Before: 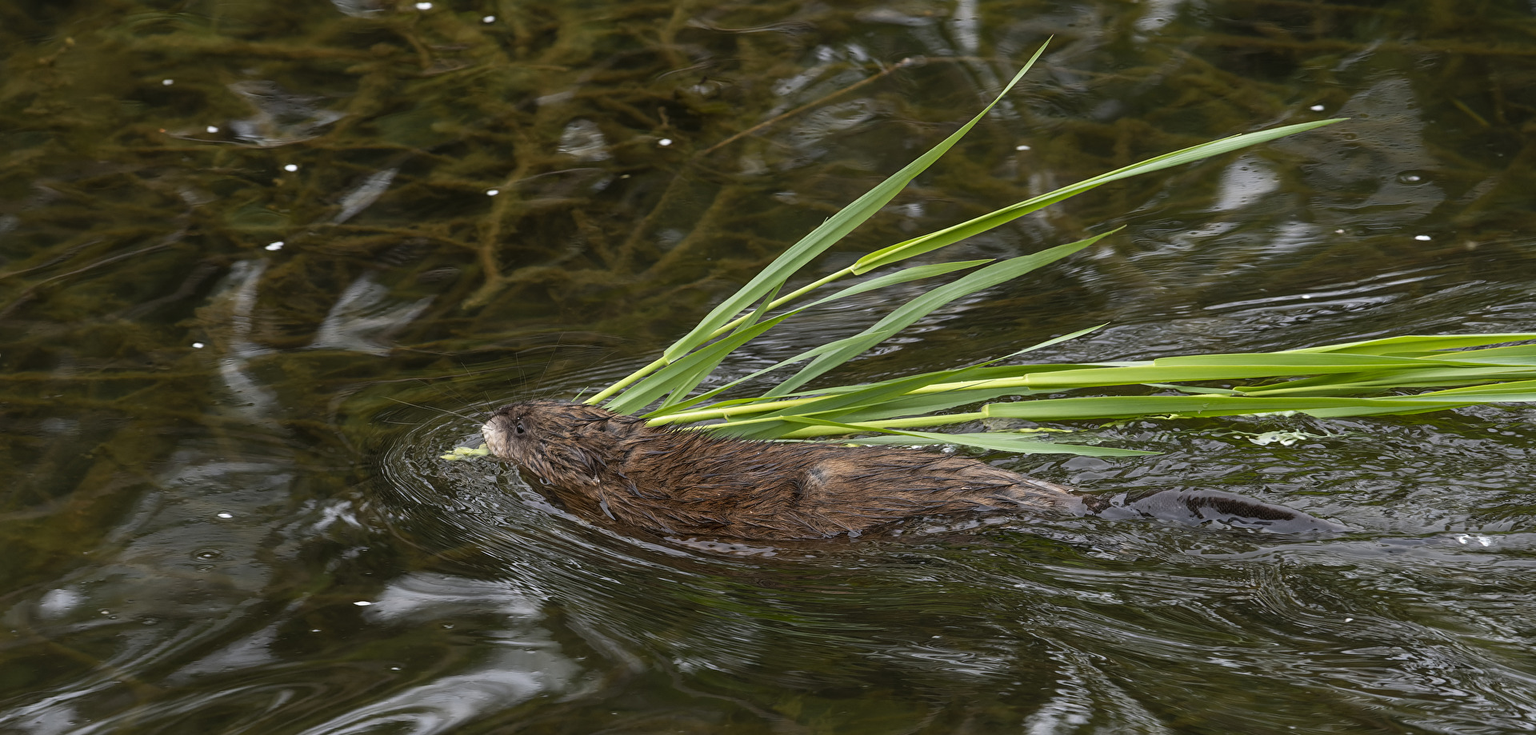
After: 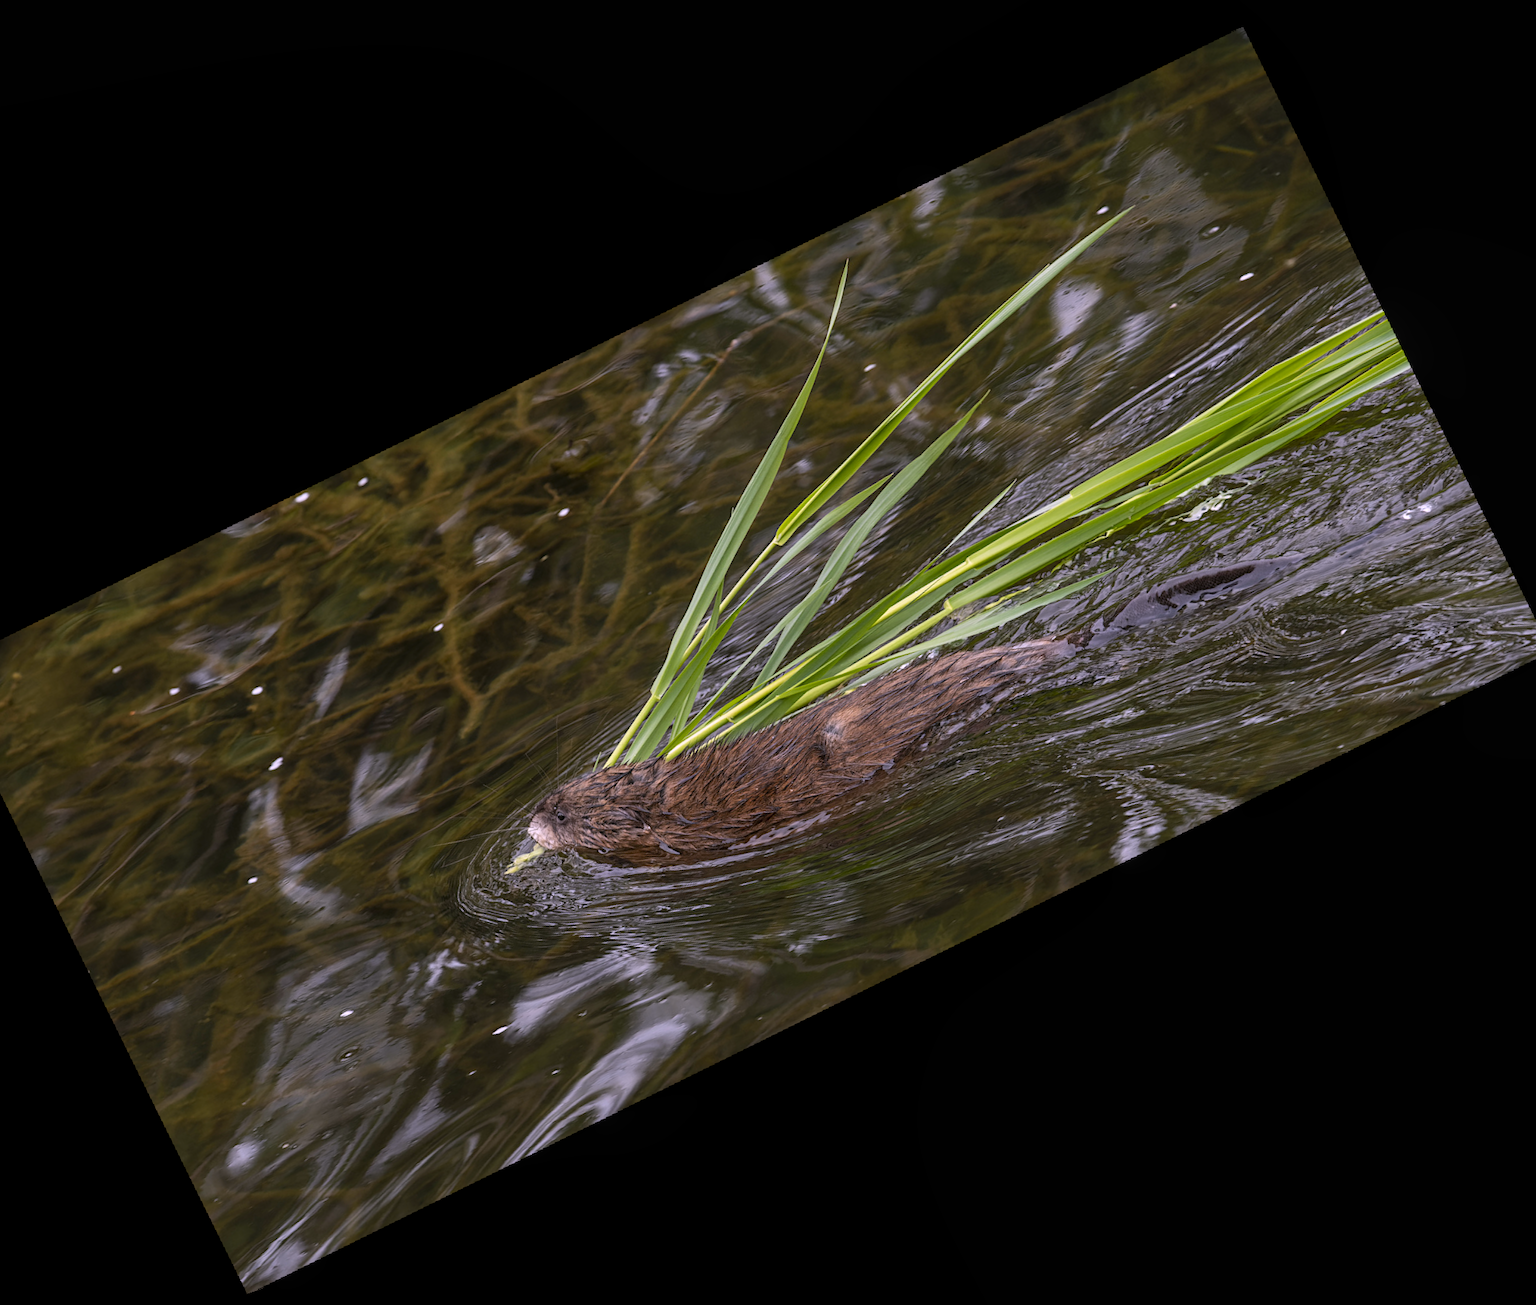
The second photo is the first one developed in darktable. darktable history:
crop and rotate: angle 19.43°, left 6.812%, right 4.125%, bottom 1.087%
exposure: black level correction 0, compensate exposure bias true, compensate highlight preservation false
local contrast: detail 110%
white balance: red 1.066, blue 1.119
rotate and perspective: rotation -6.83°, automatic cropping off
color correction: saturation 1.1
